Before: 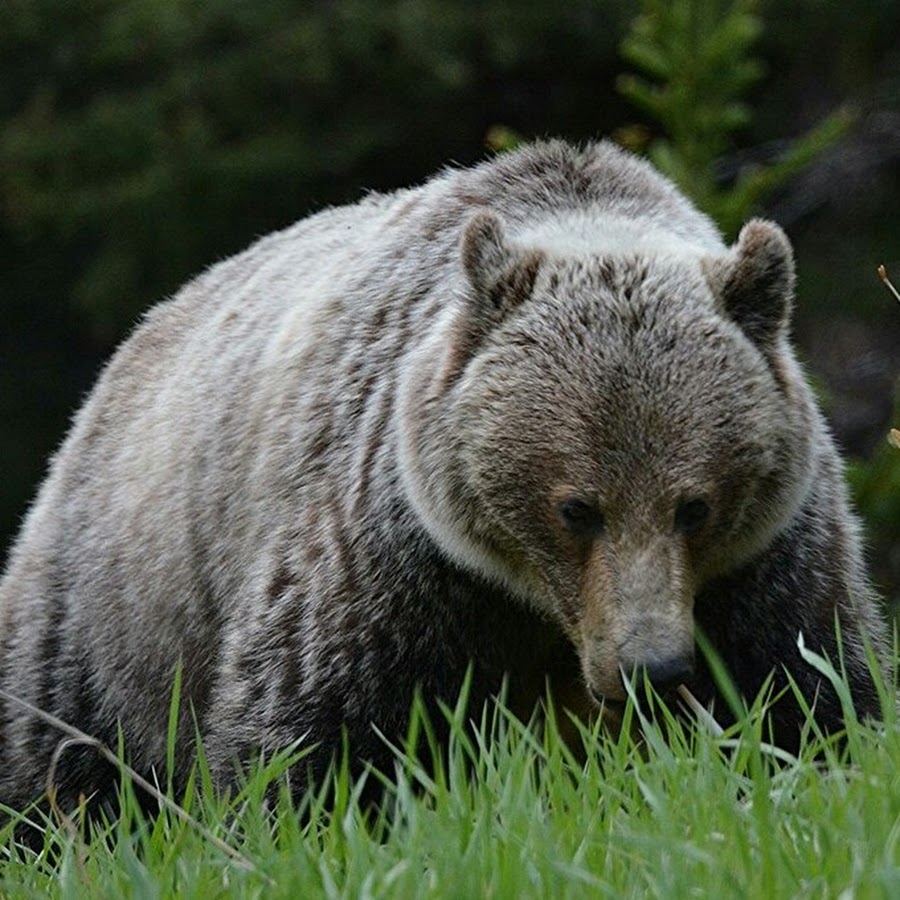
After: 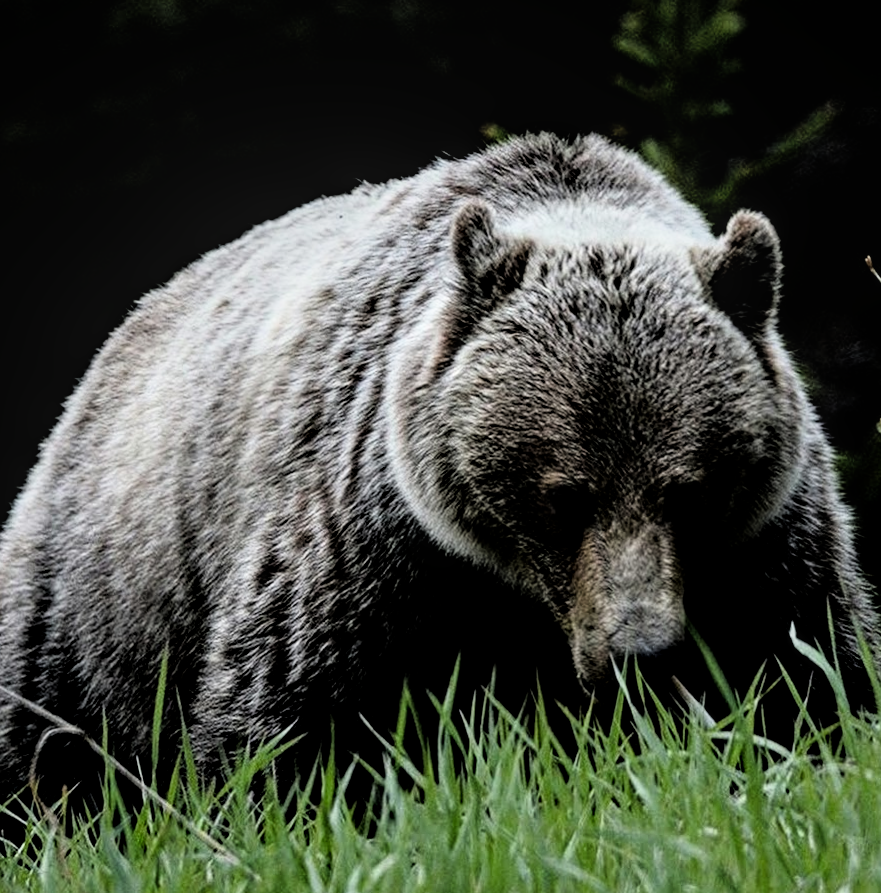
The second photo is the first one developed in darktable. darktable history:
filmic rgb: black relative exposure -3.75 EV, white relative exposure 2.4 EV, dynamic range scaling -50%, hardness 3.42, latitude 30%, contrast 1.8
local contrast: on, module defaults
rotate and perspective: rotation 0.226°, lens shift (vertical) -0.042, crop left 0.023, crop right 0.982, crop top 0.006, crop bottom 0.994
